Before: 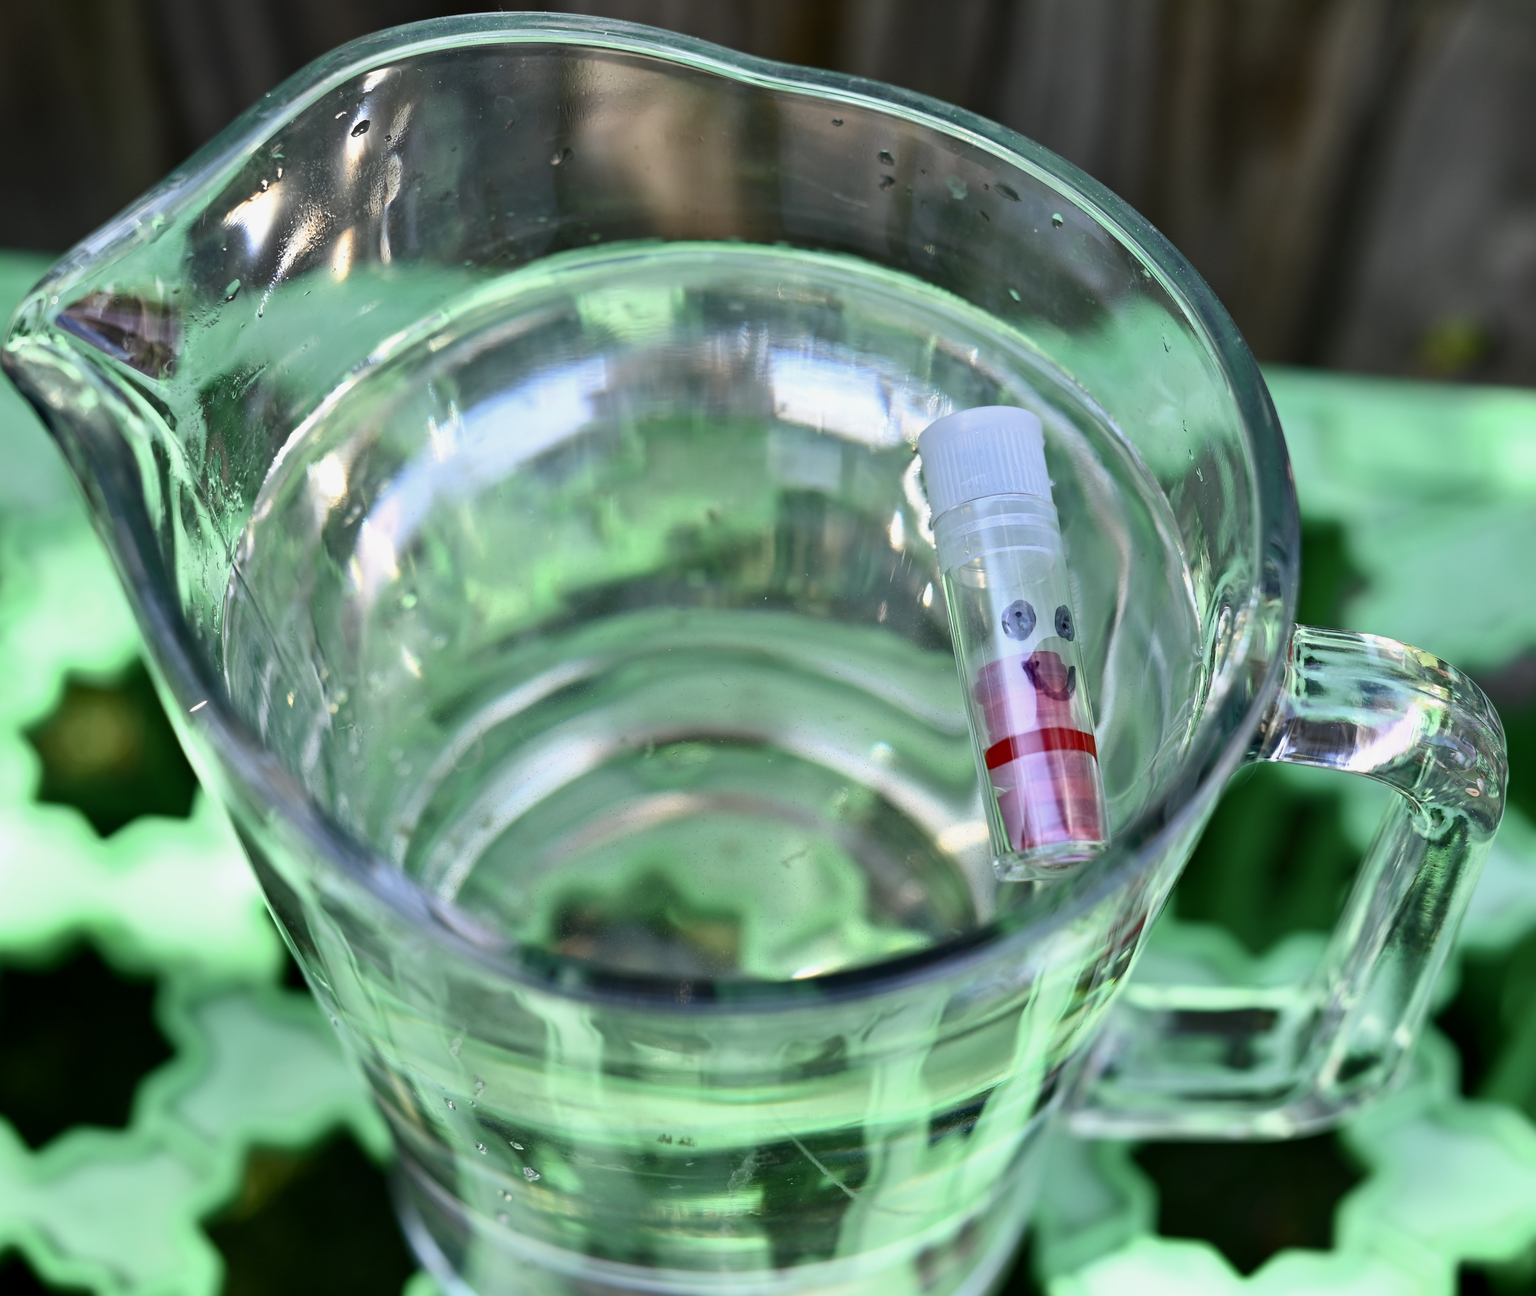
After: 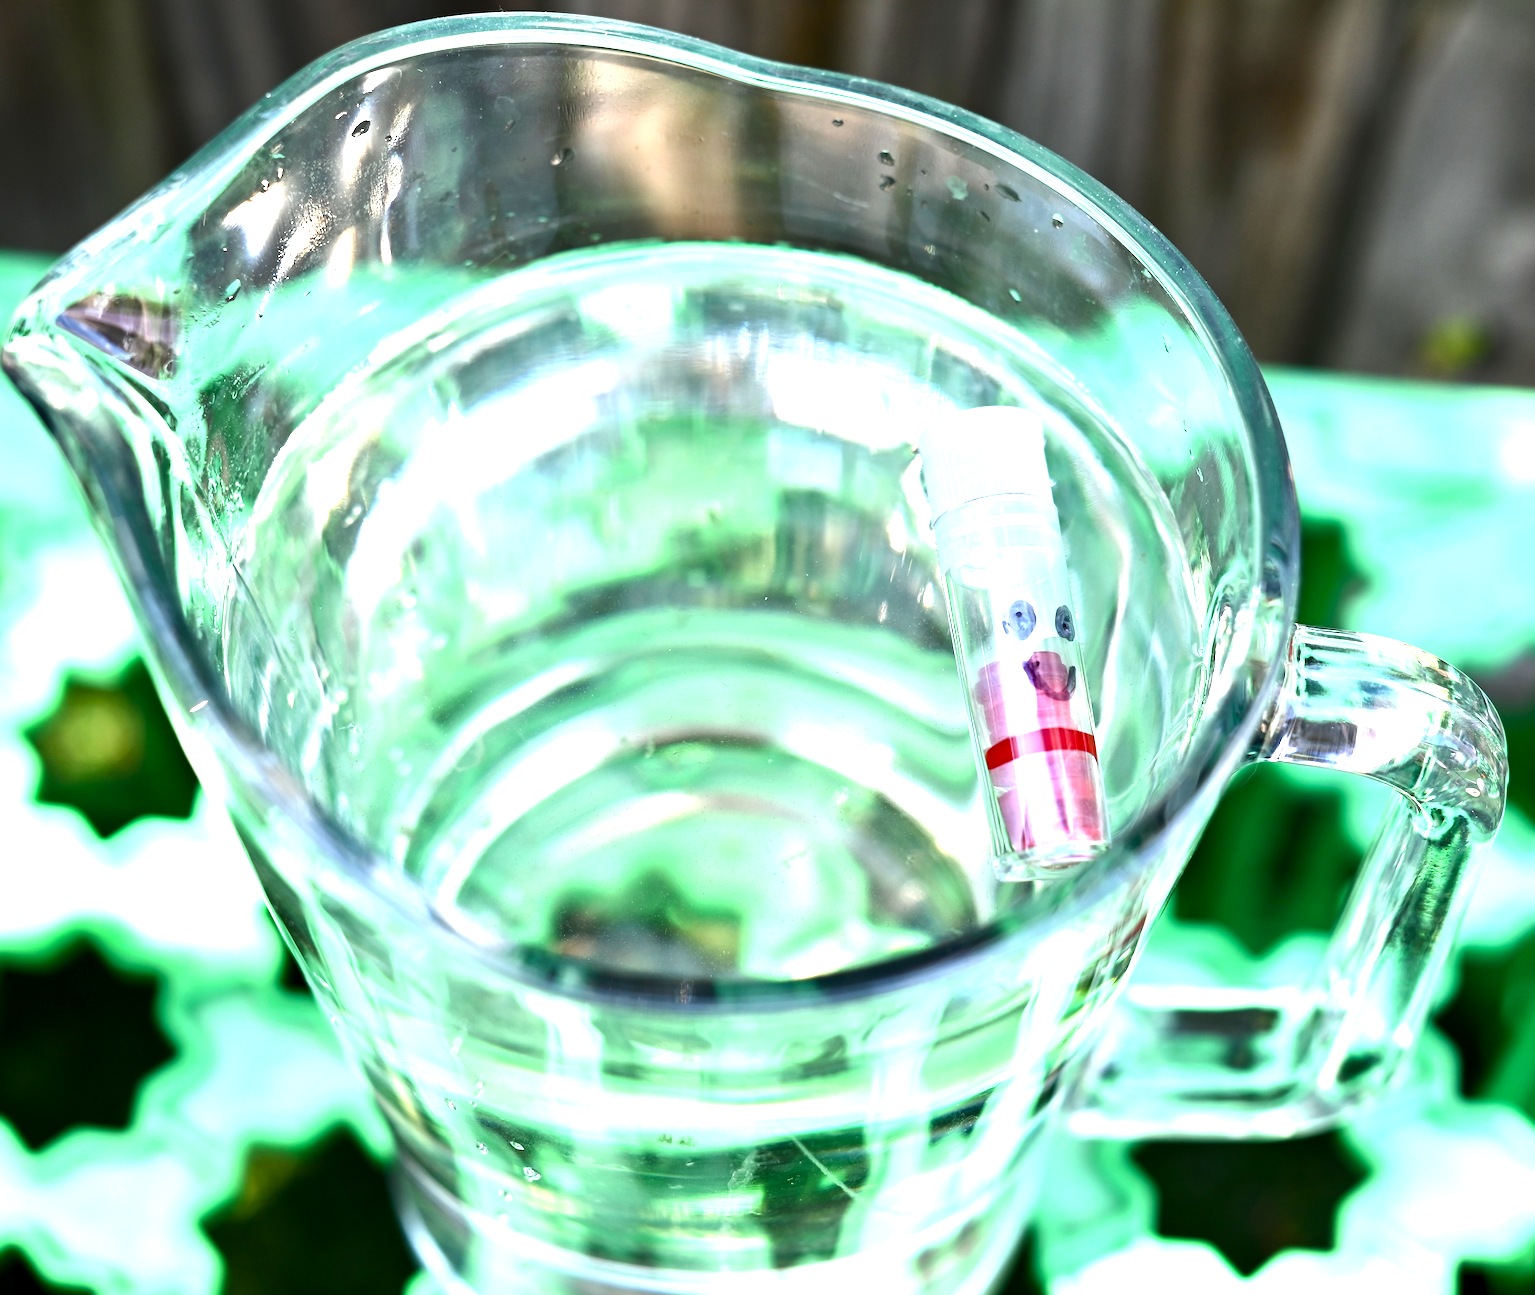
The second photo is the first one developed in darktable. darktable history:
tone equalizer: -8 EV -0.417 EV, -7 EV -0.389 EV, -6 EV -0.333 EV, -5 EV -0.222 EV, -3 EV 0.222 EV, -2 EV 0.333 EV, -1 EV 0.389 EV, +0 EV 0.417 EV, edges refinement/feathering 500, mask exposure compensation -1.57 EV, preserve details no
exposure: exposure 1.2 EV, compensate highlight preservation false
